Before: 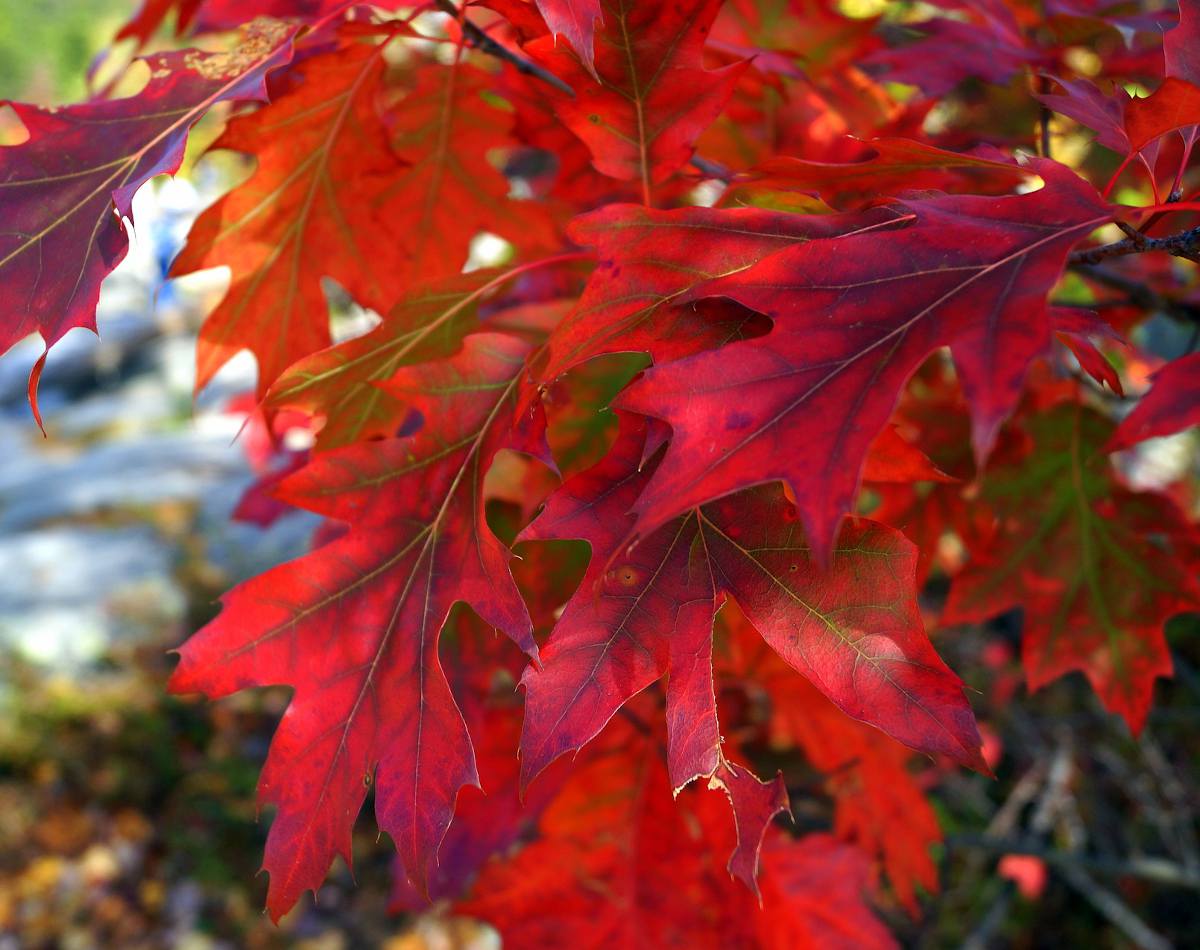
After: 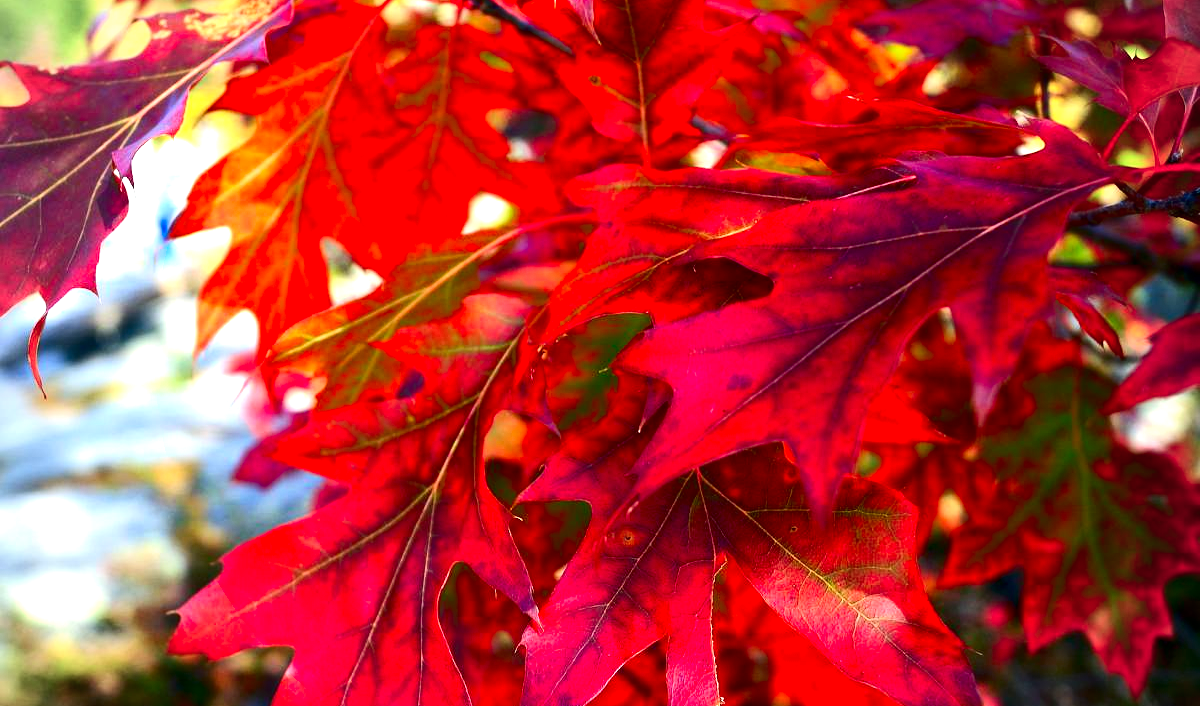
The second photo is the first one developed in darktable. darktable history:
vignetting: fall-off start 74.31%, fall-off radius 66.28%, brightness -0.268, unbound false
exposure: black level correction 0.001, exposure 1 EV, compensate highlight preservation false
contrast brightness saturation: contrast 0.213, brightness -0.111, saturation 0.214
crop: top 4.149%, bottom 21.45%
